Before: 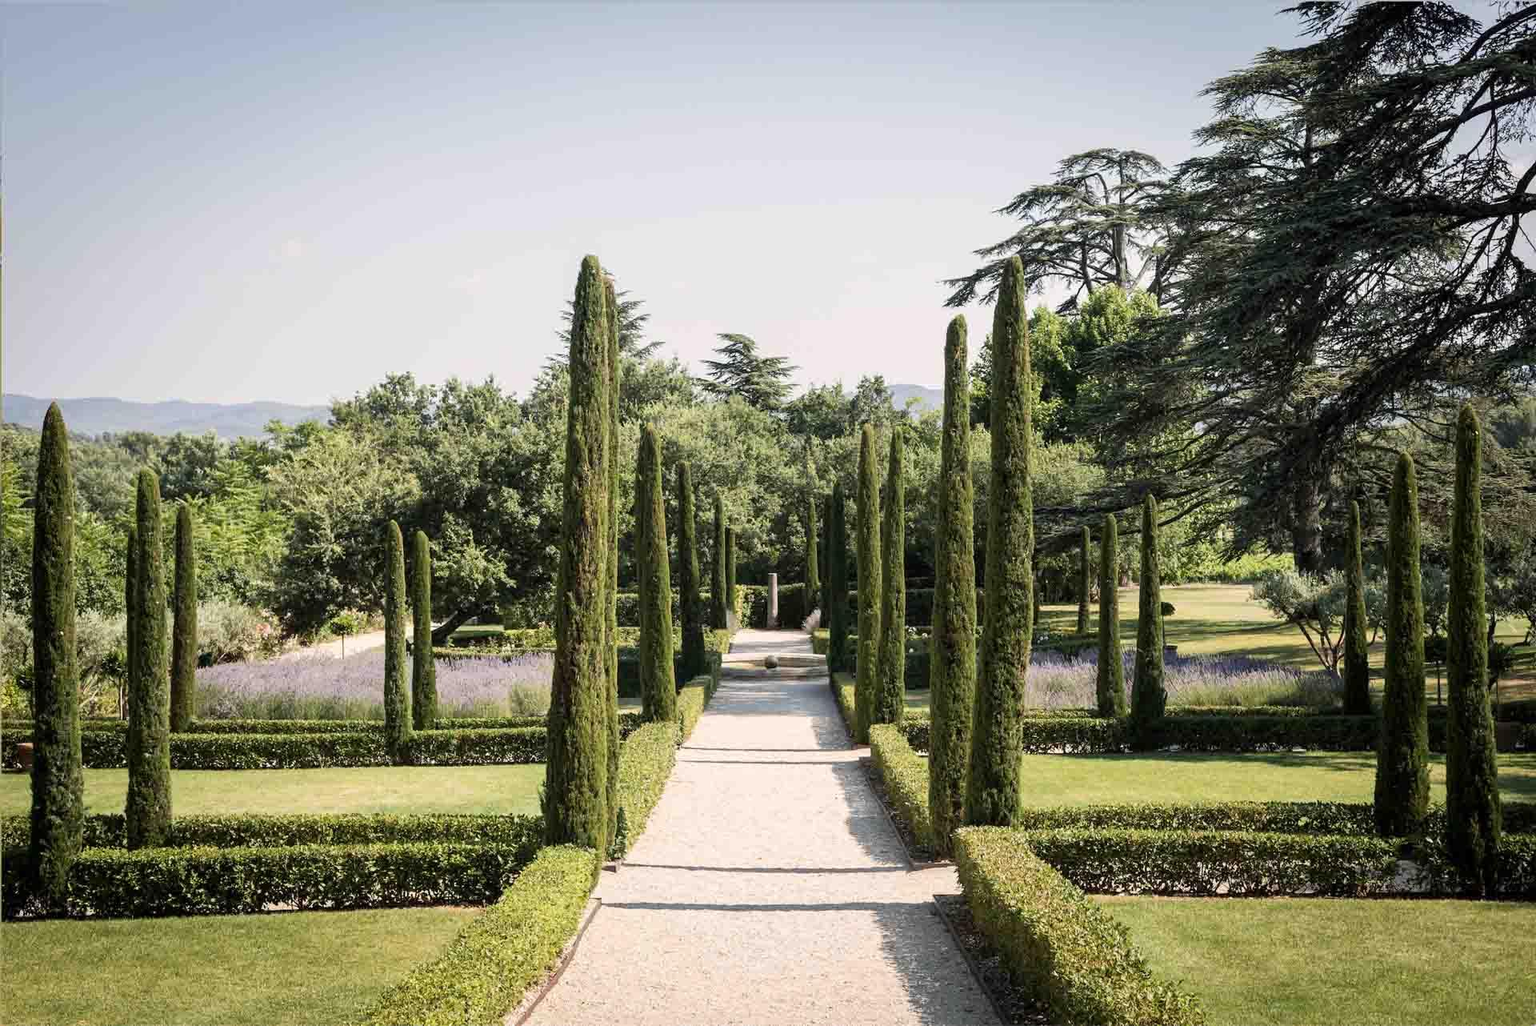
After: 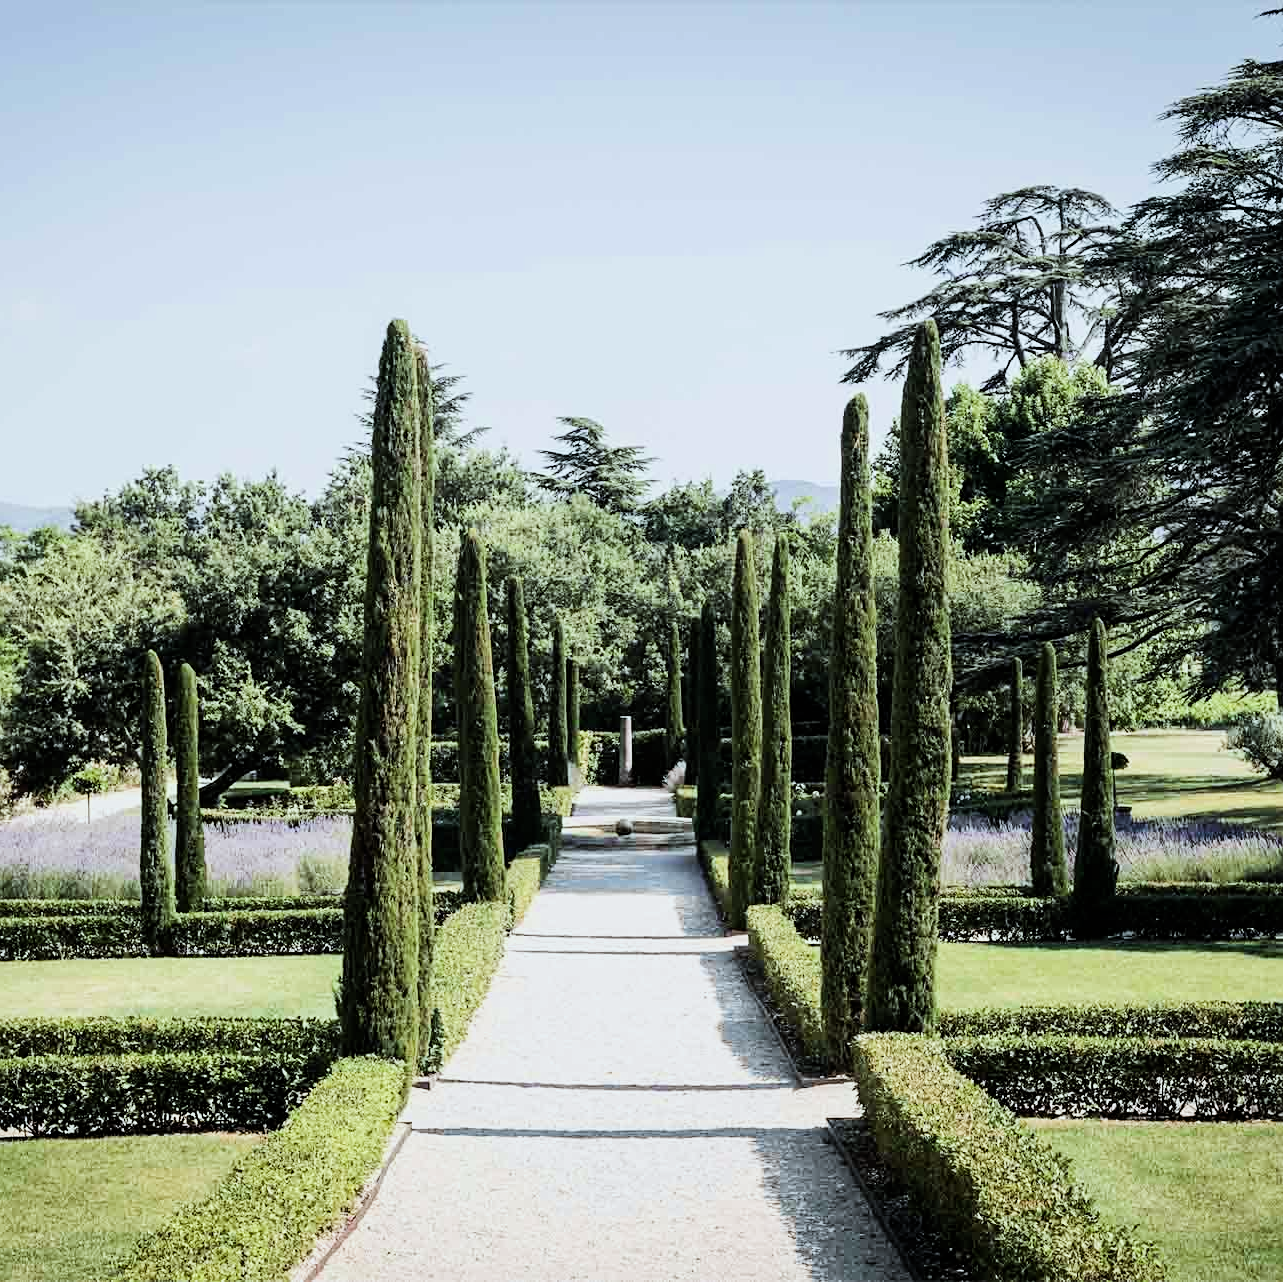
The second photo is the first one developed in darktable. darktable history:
tone equalizer: -8 EV -0.75 EV, -7 EV -0.7 EV, -6 EV -0.6 EV, -5 EV -0.4 EV, -3 EV 0.4 EV, -2 EV 0.6 EV, -1 EV 0.7 EV, +0 EV 0.75 EV, edges refinement/feathering 500, mask exposure compensation -1.57 EV, preserve details no
filmic rgb: hardness 4.17
sharpen: amount 0.2
color calibration: illuminant Planckian (black body), x 0.368, y 0.361, temperature 4275.92 K
crop and rotate: left 17.732%, right 15.423%
